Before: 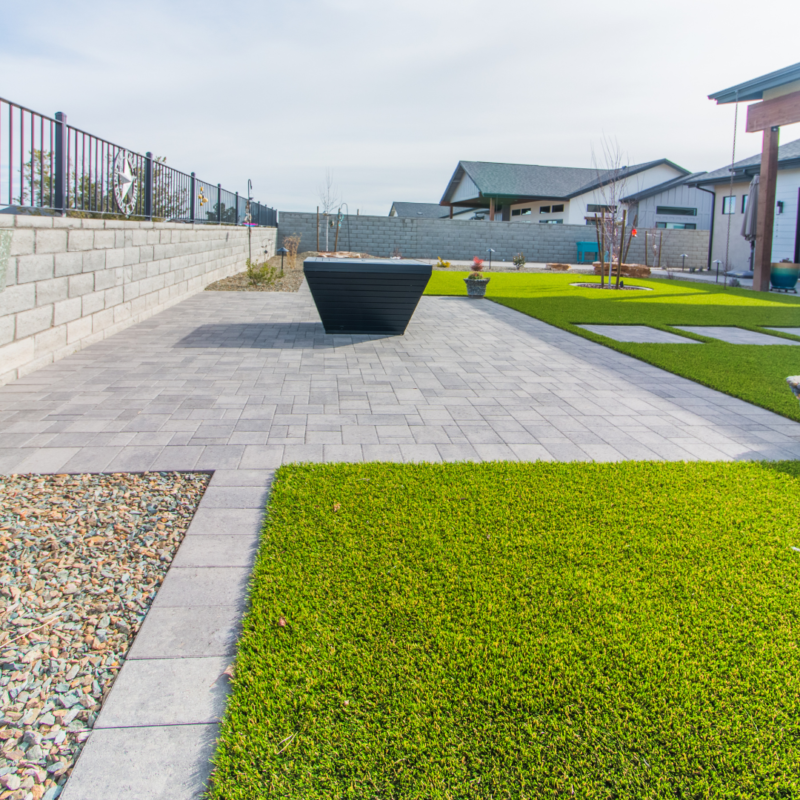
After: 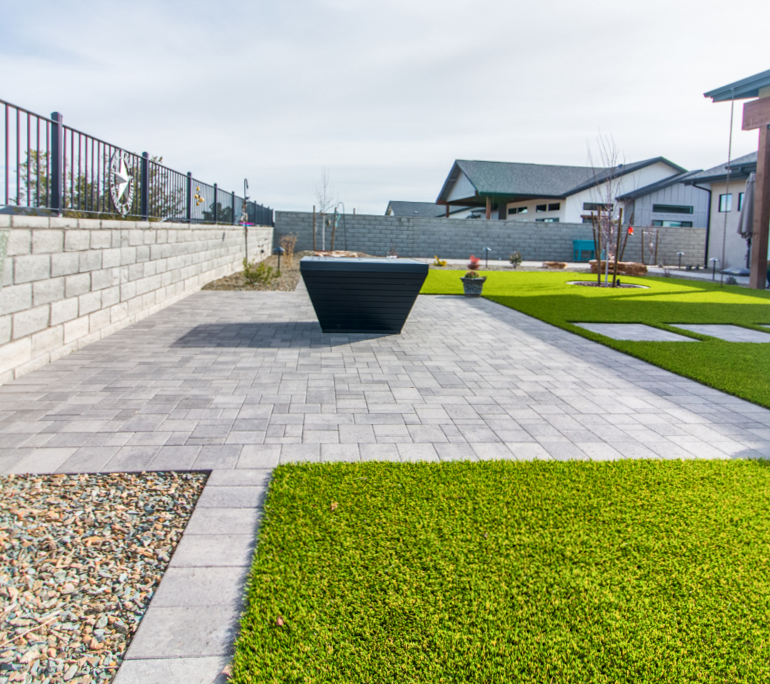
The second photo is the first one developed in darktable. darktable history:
local contrast: mode bilateral grid, contrast 25, coarseness 60, detail 151%, midtone range 0.2
crop and rotate: angle 0.2°, left 0.275%, right 3.127%, bottom 14.18%
